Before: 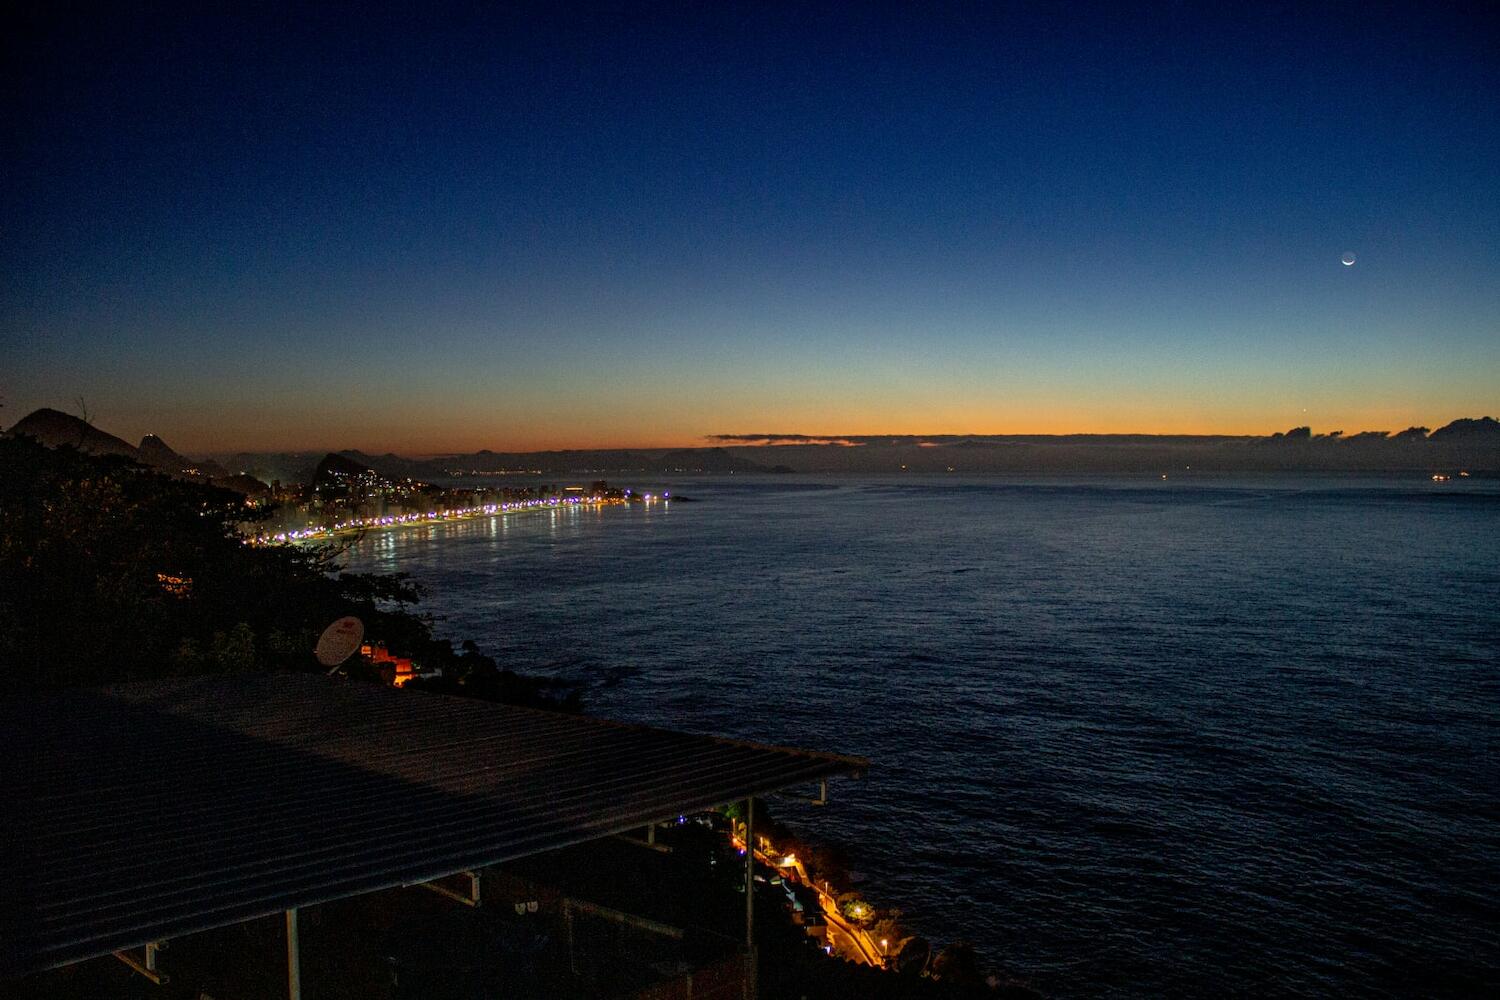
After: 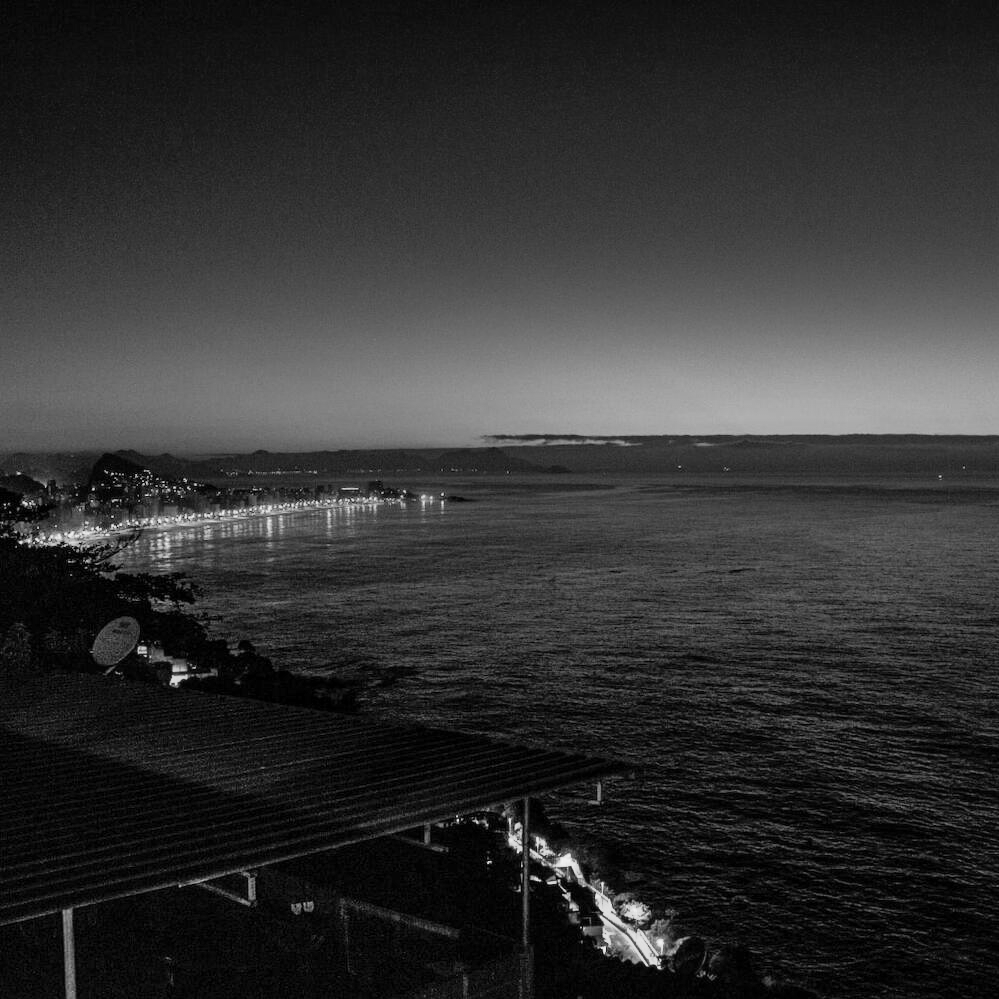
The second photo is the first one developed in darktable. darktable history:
monochrome: a 26.22, b 42.67, size 0.8
shadows and highlights: highlights 70.7, soften with gaussian
crop and rotate: left 15.055%, right 18.278%
